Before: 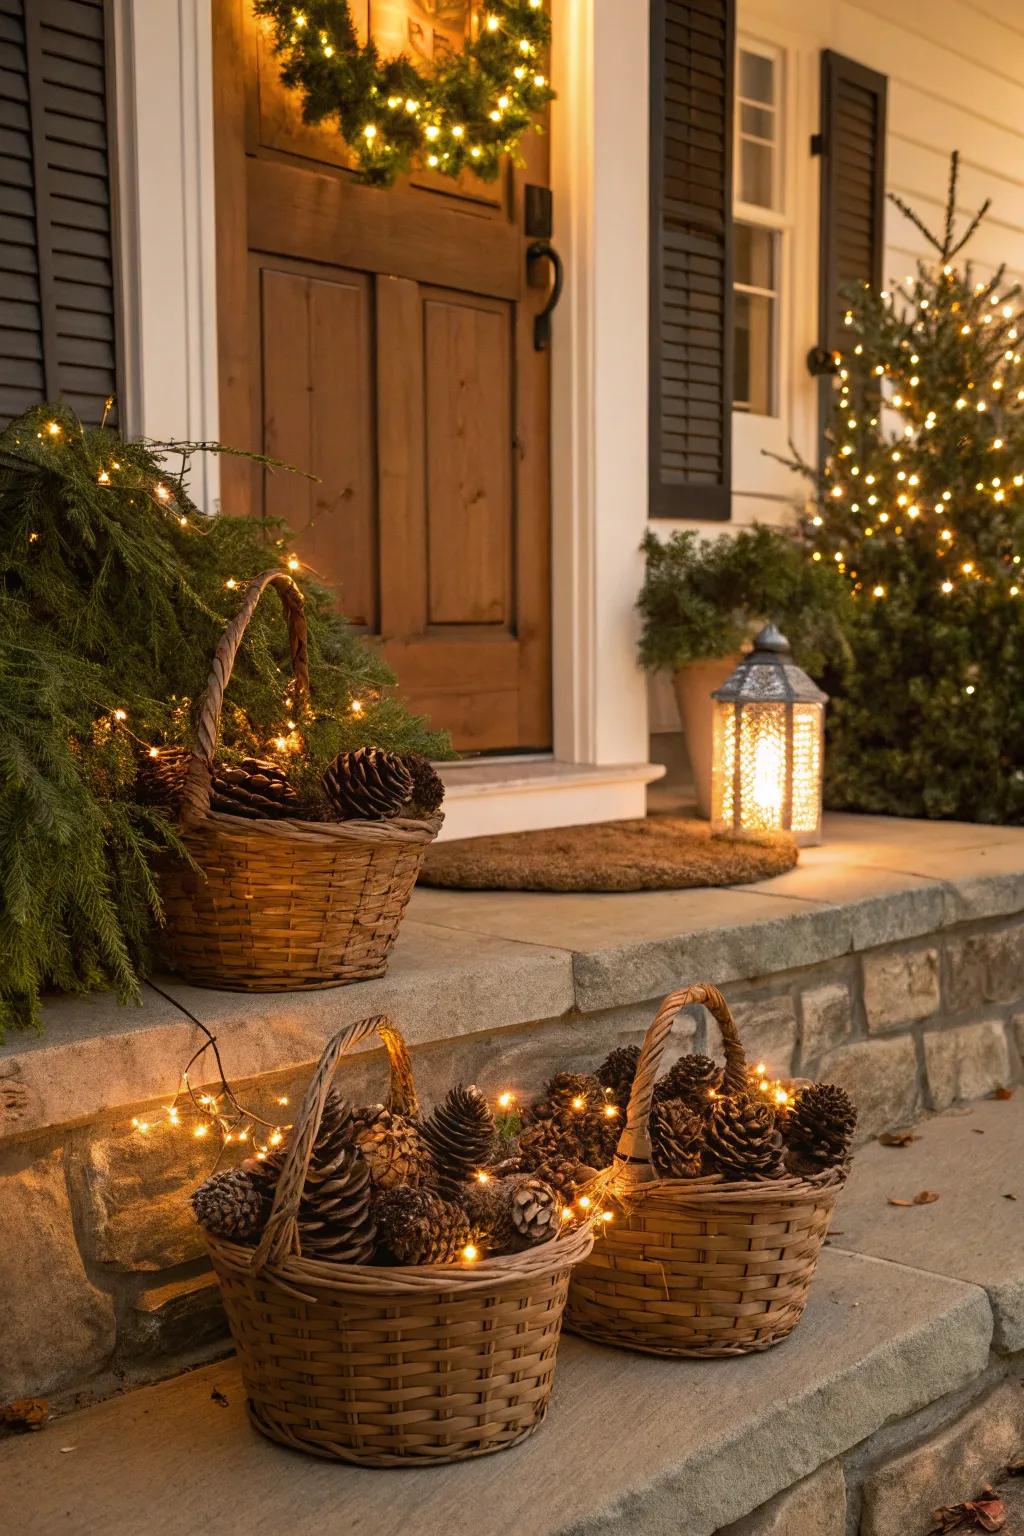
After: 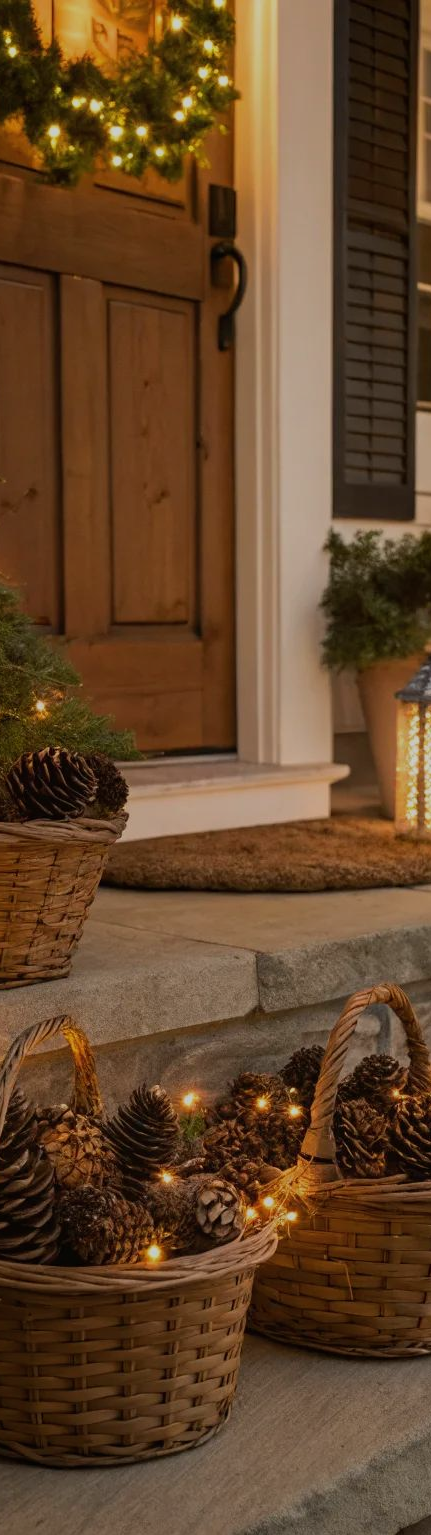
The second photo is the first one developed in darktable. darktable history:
crop: left 30.875%, right 26.981%
exposure: black level correction 0, exposure -0.712 EV, compensate highlight preservation false
